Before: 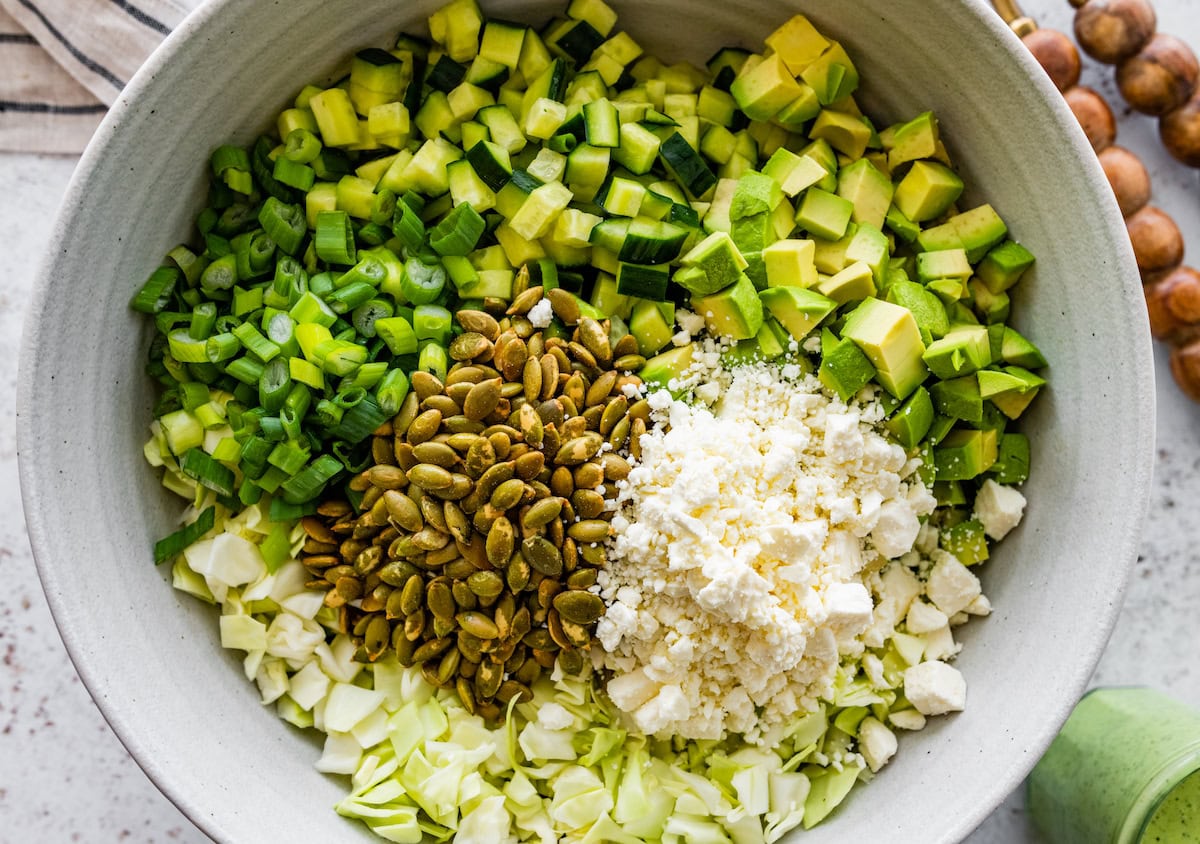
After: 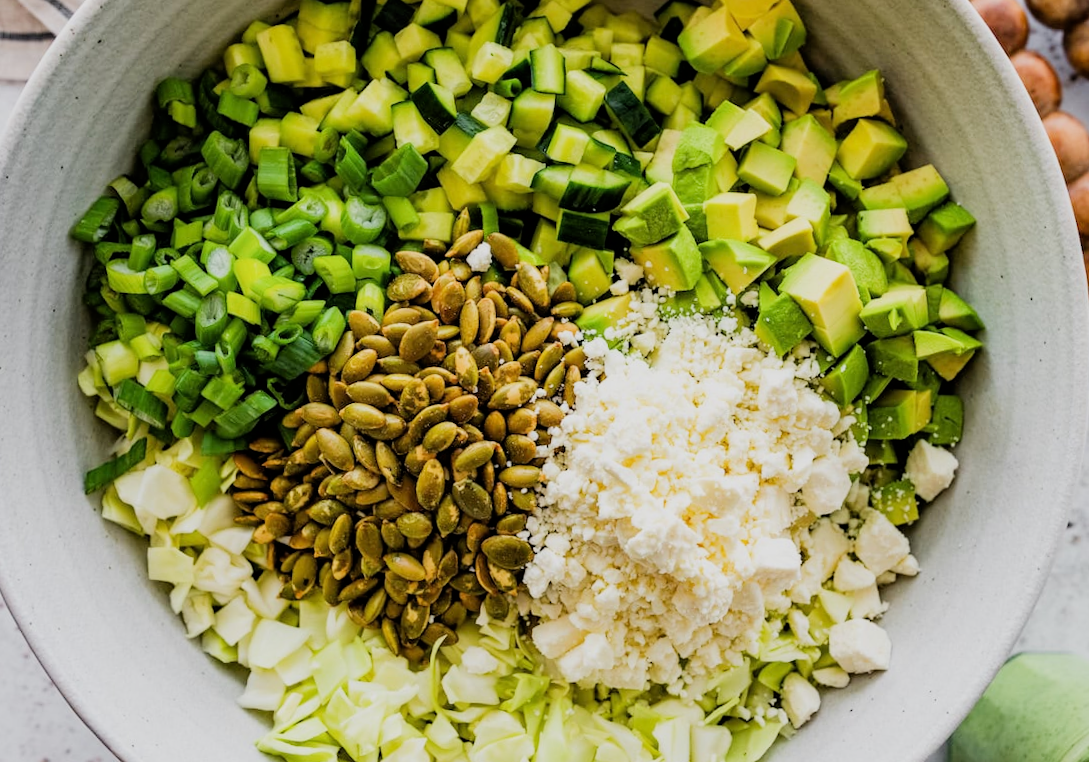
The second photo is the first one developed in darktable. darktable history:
filmic rgb: black relative exposure -7.65 EV, white relative exposure 4.56 EV, hardness 3.61, contrast 1.062
exposure: exposure 0.271 EV, compensate highlight preservation false
crop and rotate: angle -2.13°, left 3.096%, top 4.208%, right 1.367%, bottom 0.672%
